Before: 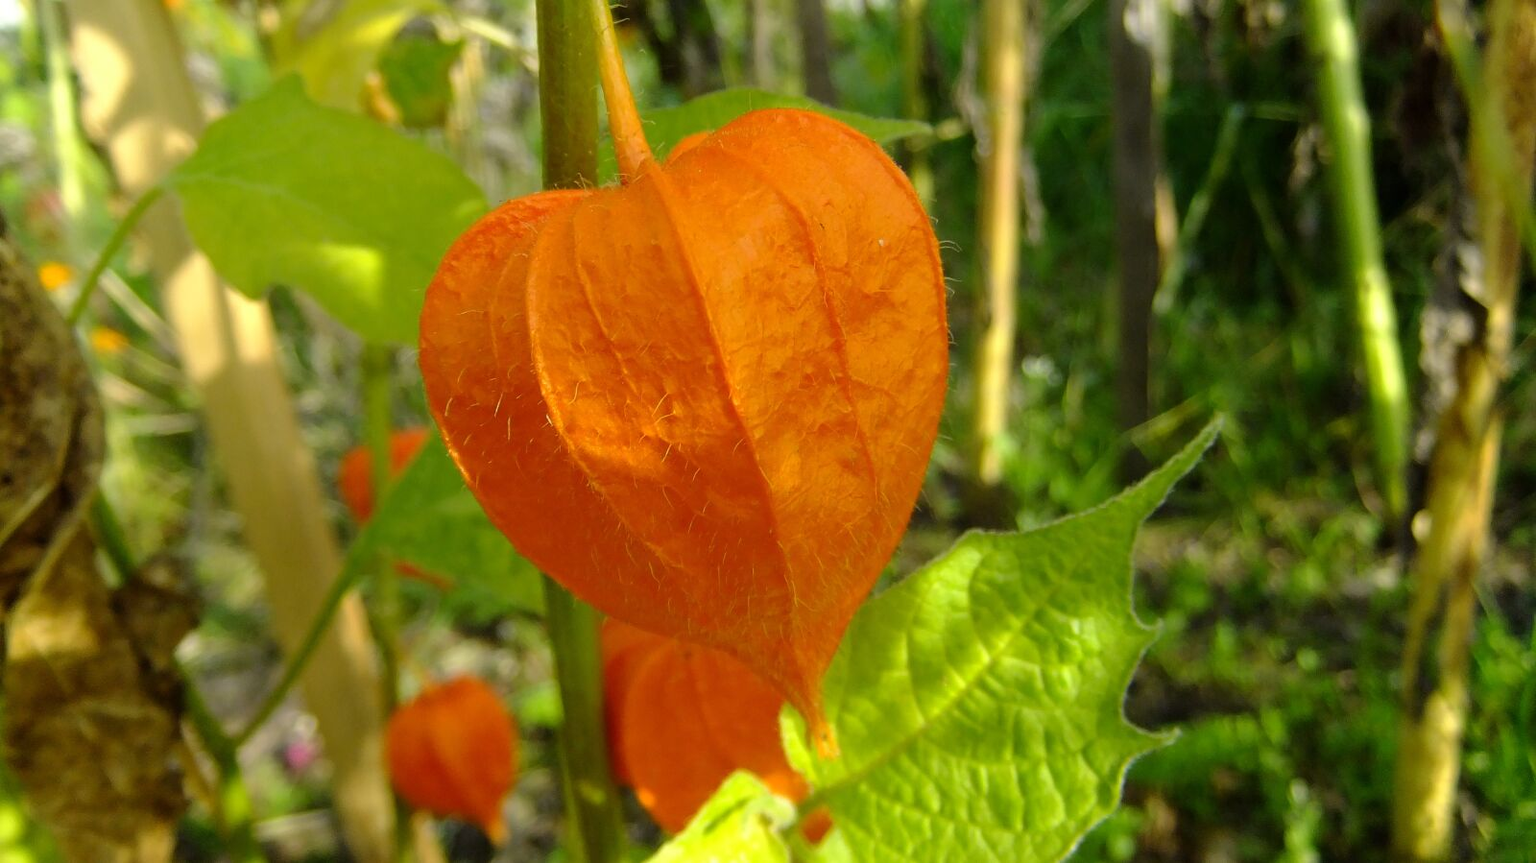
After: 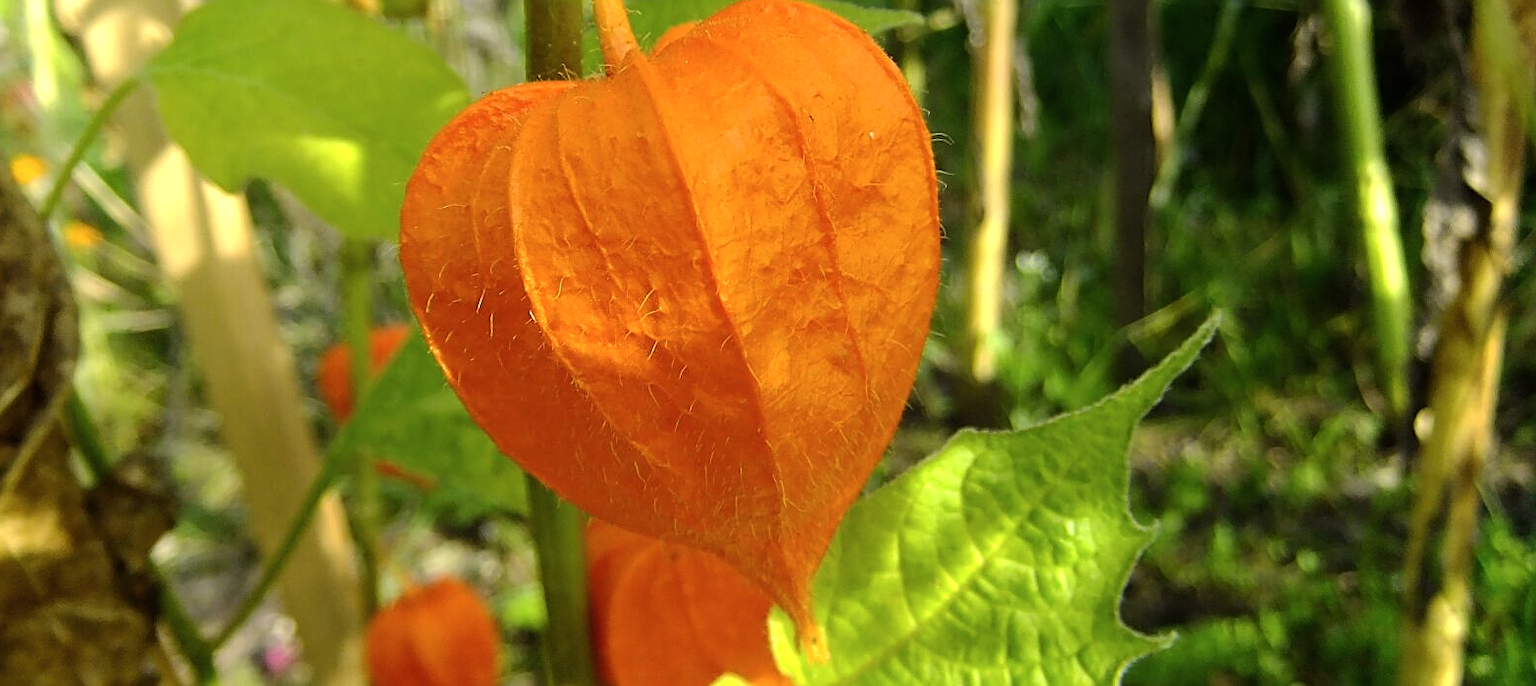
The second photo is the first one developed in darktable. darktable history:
crop and rotate: left 1.814%, top 12.818%, right 0.25%, bottom 9.225%
tone equalizer: -8 EV -0.417 EV, -7 EV -0.389 EV, -6 EV -0.333 EV, -5 EV -0.222 EV, -3 EV 0.222 EV, -2 EV 0.333 EV, -1 EV 0.389 EV, +0 EV 0.417 EV, edges refinement/feathering 500, mask exposure compensation -1.57 EV, preserve details no
contrast brightness saturation: saturation -0.05
sharpen: on, module defaults
